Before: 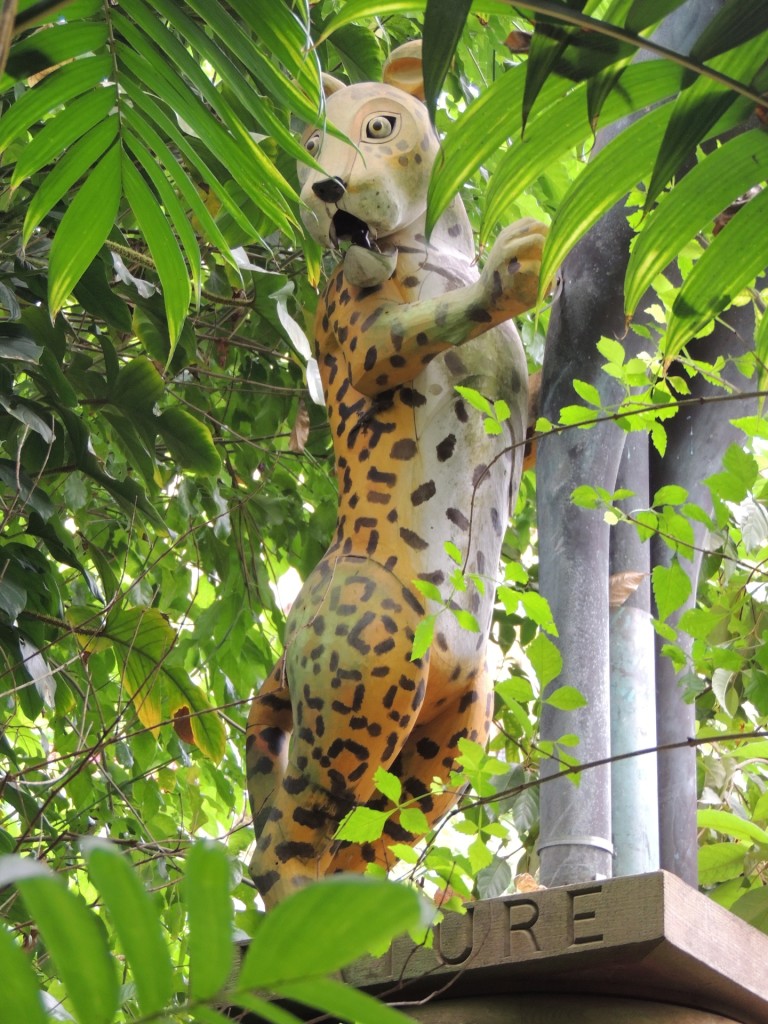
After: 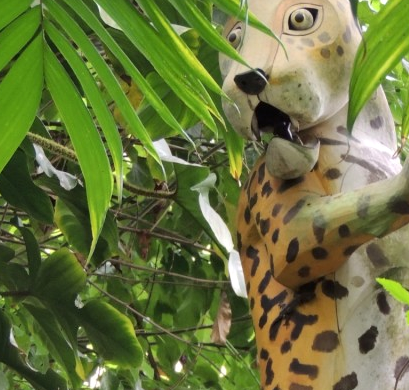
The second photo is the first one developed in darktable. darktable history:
exposure: compensate exposure bias true, compensate highlight preservation false
contrast brightness saturation: contrast 0.049
crop: left 10.178%, top 10.573%, right 36.464%, bottom 51.258%
local contrast: mode bilateral grid, contrast 21, coarseness 50, detail 132%, midtone range 0.2
